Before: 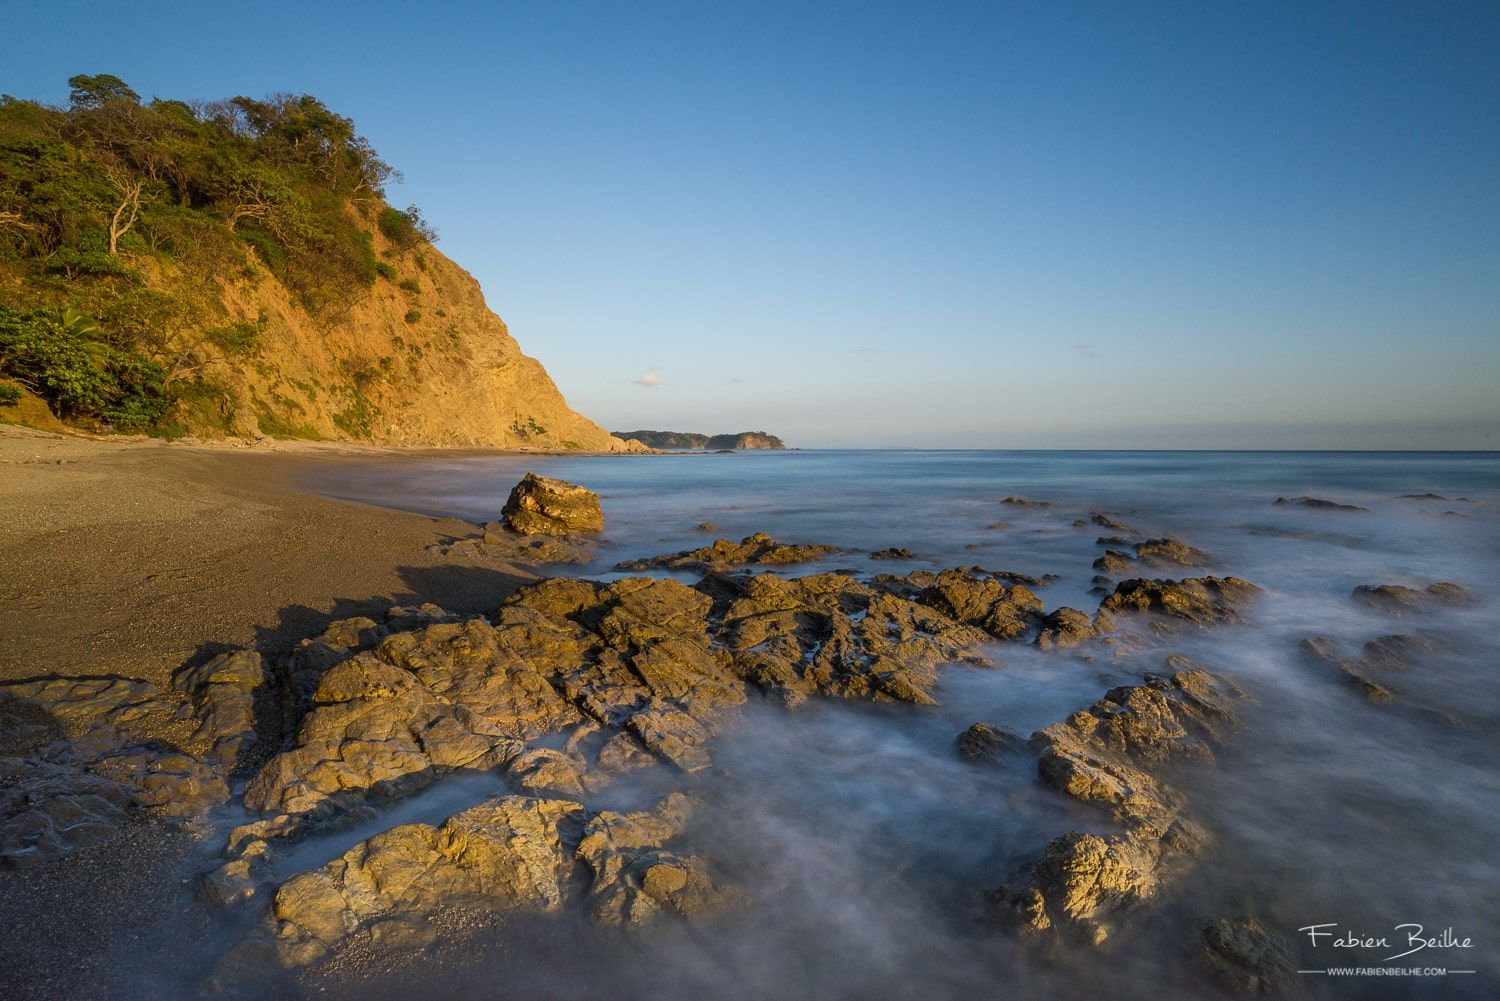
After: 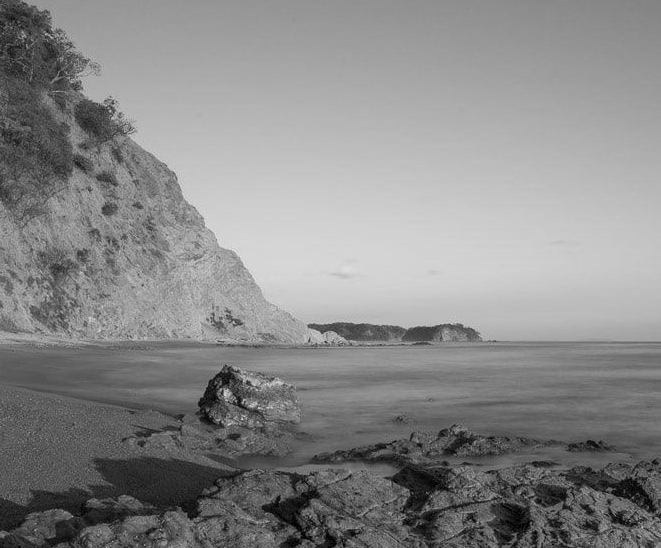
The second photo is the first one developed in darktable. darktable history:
shadows and highlights: shadows 25, highlights -25
crop: left 20.248%, top 10.86%, right 35.675%, bottom 34.321%
monochrome: on, module defaults
levels: levels [0, 0.492, 0.984]
